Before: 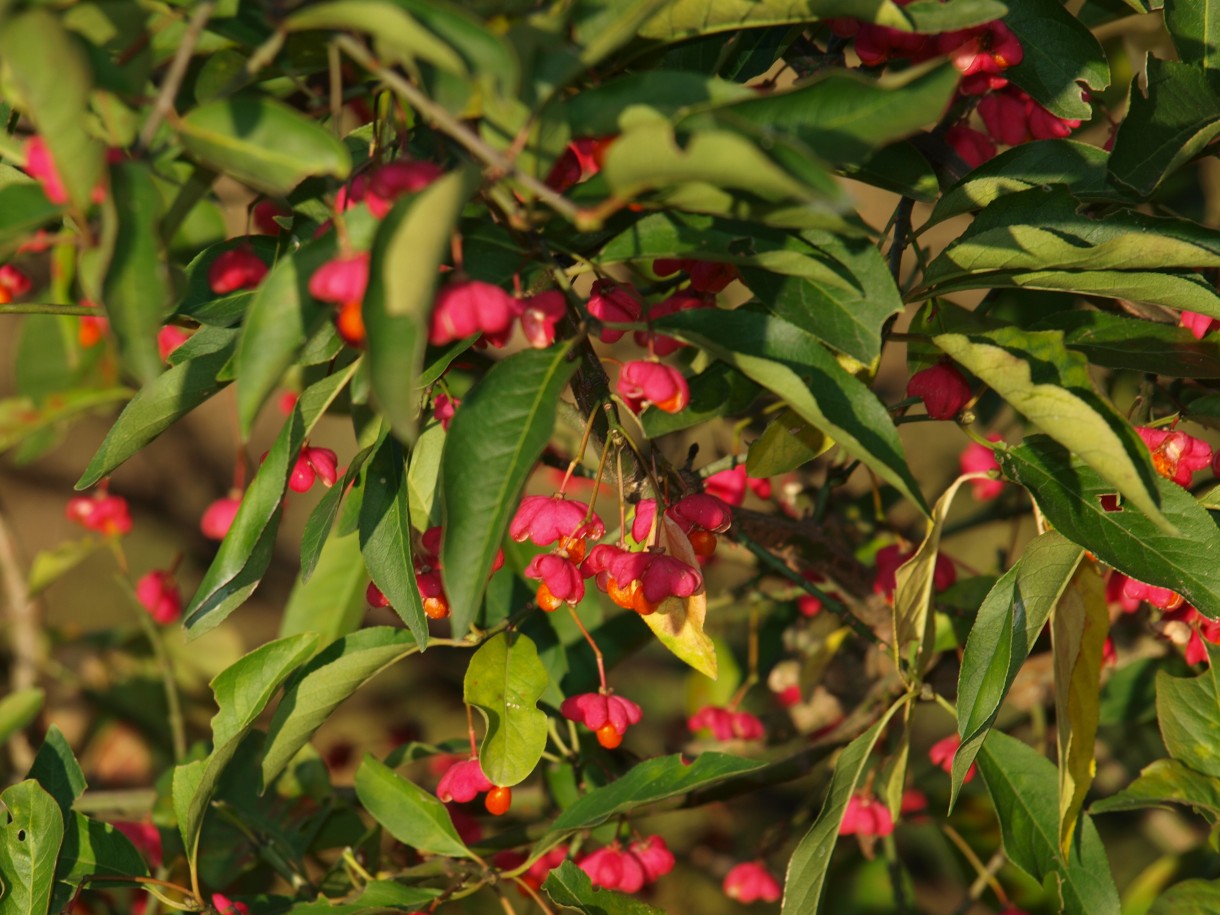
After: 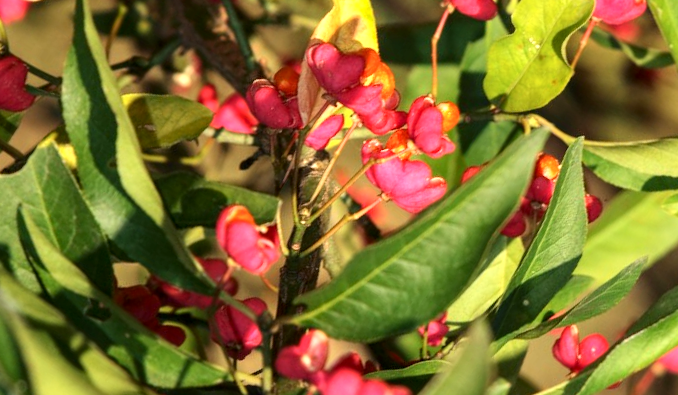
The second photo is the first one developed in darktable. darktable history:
exposure: black level correction 0.001, exposure 0.5 EV, compensate highlight preservation false
tone equalizer: -8 EV -0.42 EV, -7 EV -0.376 EV, -6 EV -0.343 EV, -5 EV -0.198 EV, -3 EV 0.232 EV, -2 EV 0.331 EV, -1 EV 0.369 EV, +0 EV 0.418 EV
local contrast: on, module defaults
crop and rotate: angle 148.09°, left 9.185%, top 15.67%, right 4.41%, bottom 17.141%
contrast brightness saturation: contrast 0.149, brightness 0.045
